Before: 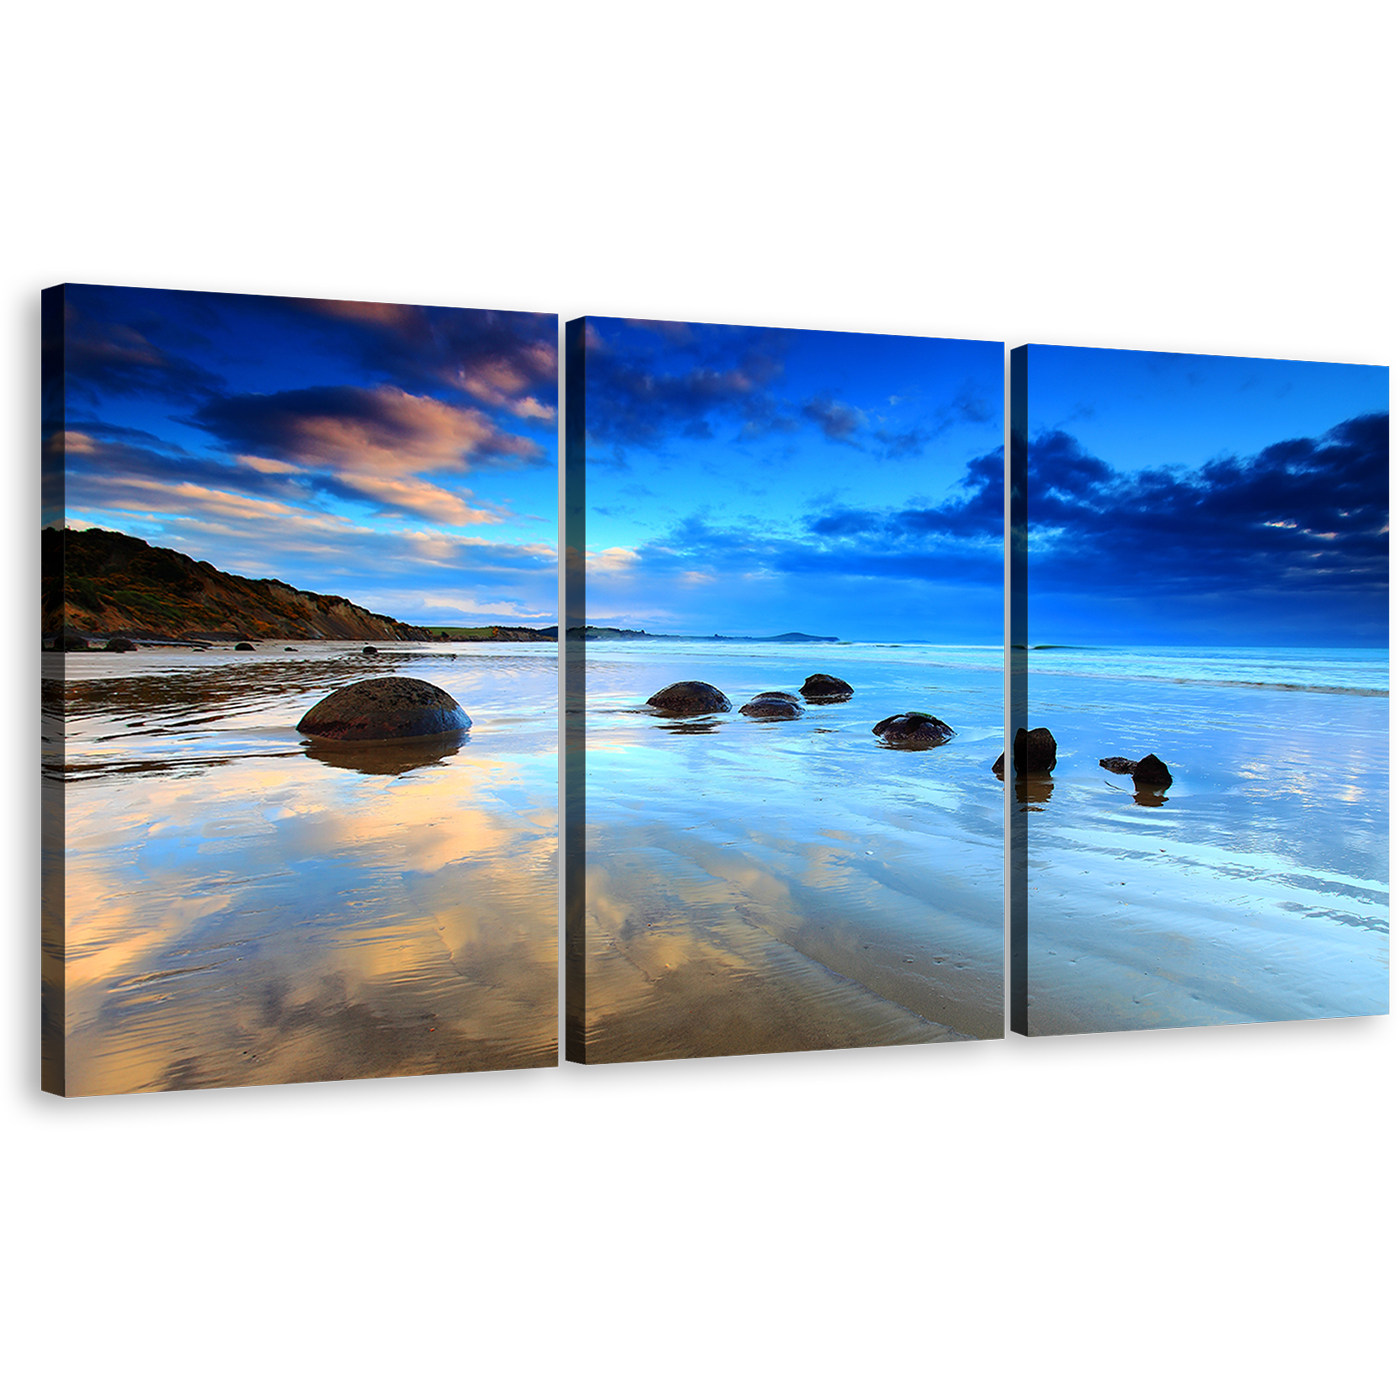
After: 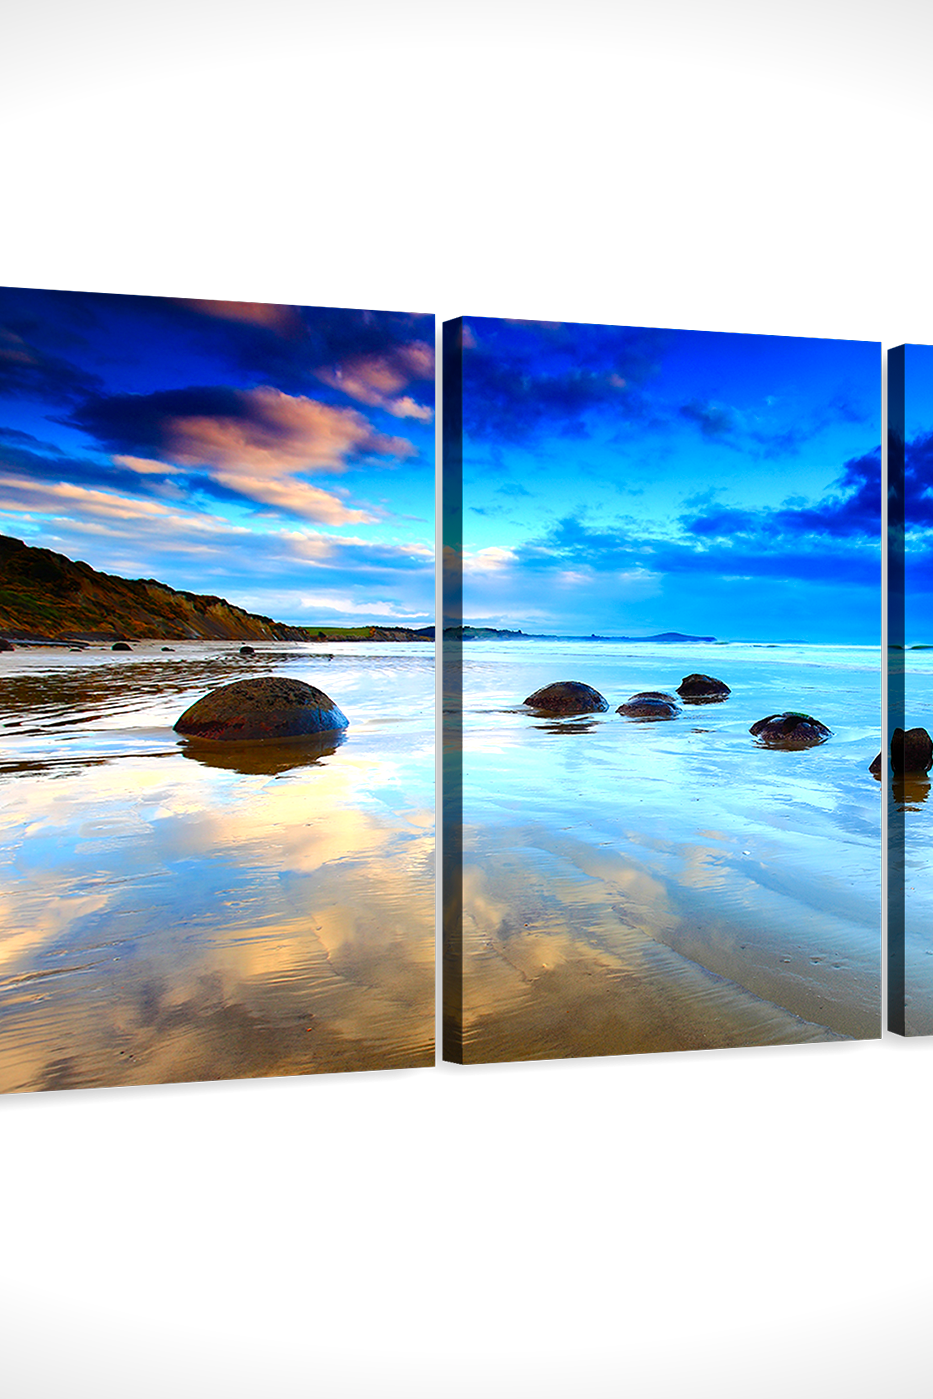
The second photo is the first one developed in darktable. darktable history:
crop and rotate: left 8.786%, right 24.548%
color balance rgb: perceptual saturation grading › global saturation 25%, perceptual saturation grading › highlights -50%, perceptual saturation grading › shadows 30%, perceptual brilliance grading › global brilliance 12%, global vibrance 20%
vignetting: fall-off radius 100%, width/height ratio 1.337
